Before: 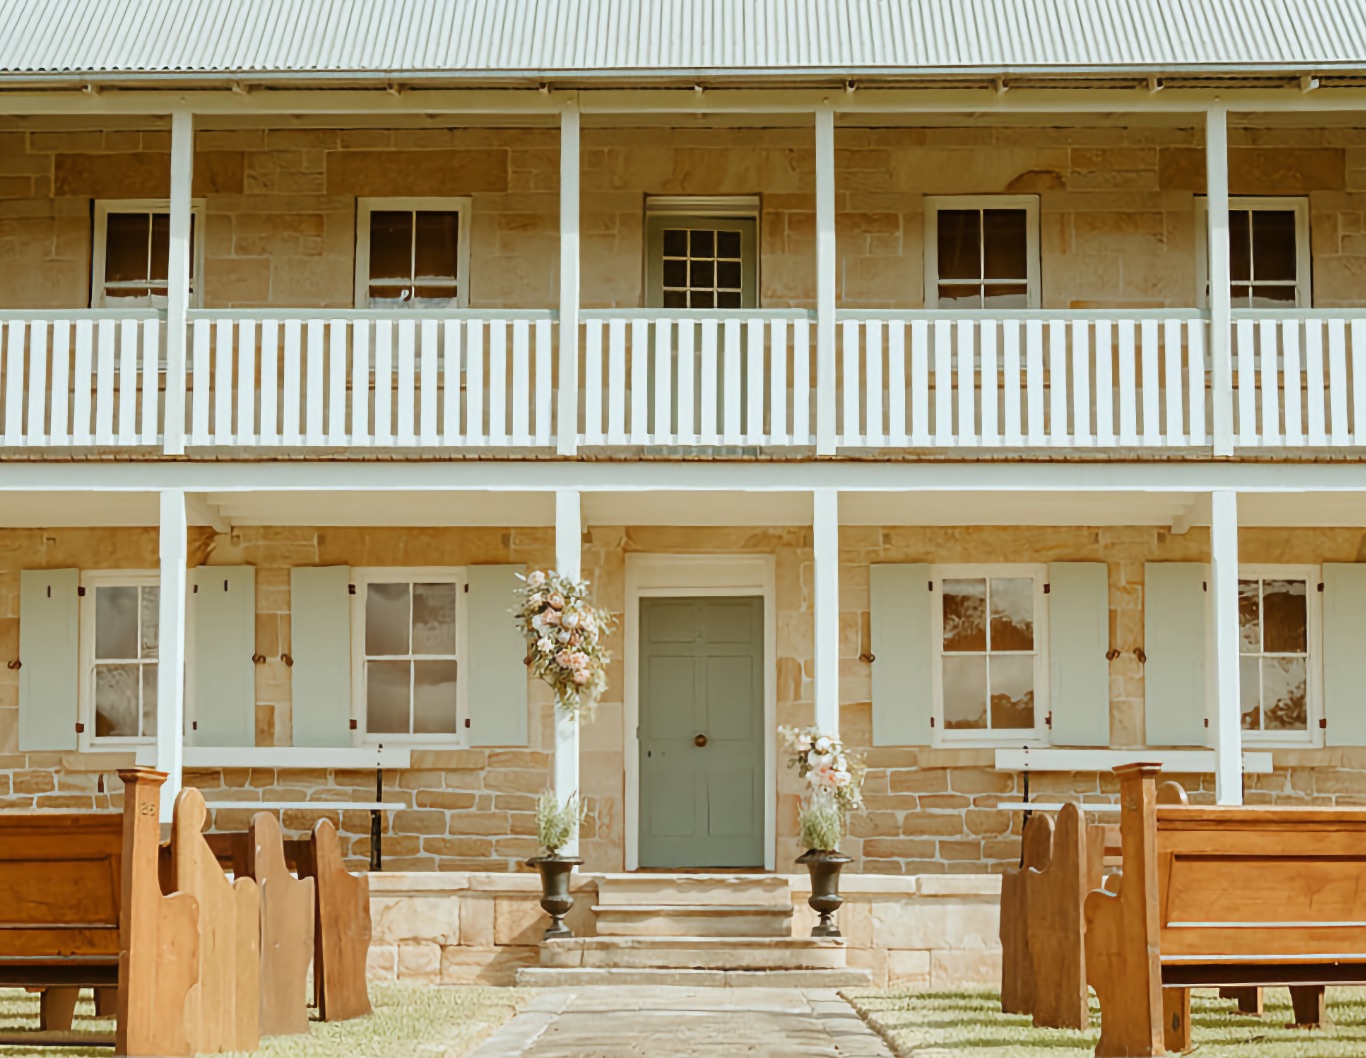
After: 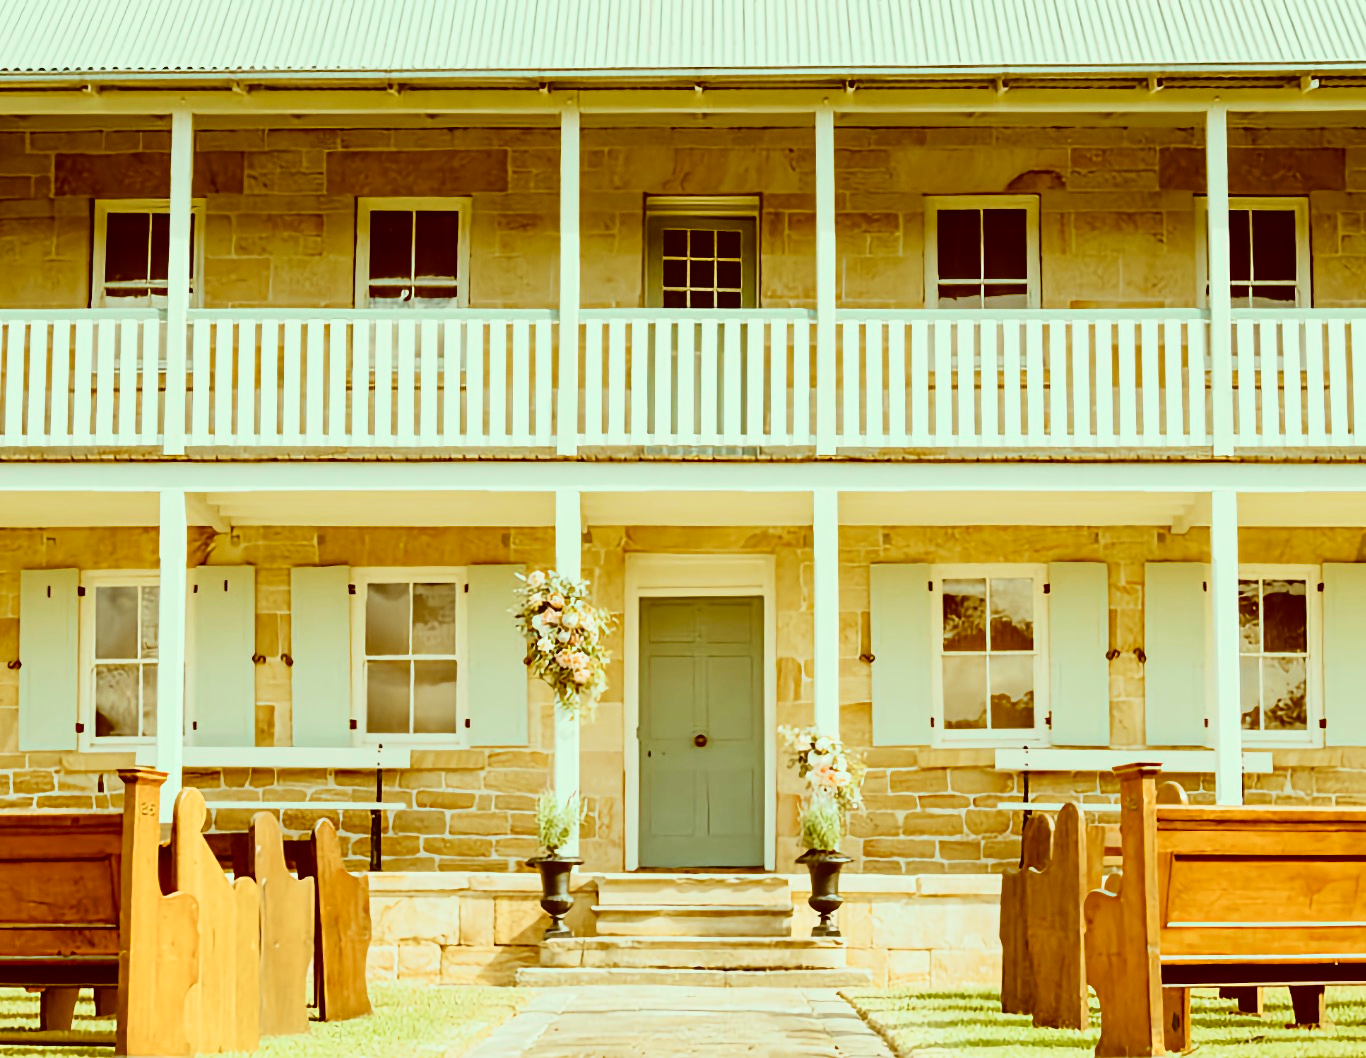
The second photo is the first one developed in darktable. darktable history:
color correction: highlights a* -5.3, highlights b* 9.8, shadows a* 9.8, shadows b* 24.26
white balance: red 0.974, blue 1.044
tone curve: curves: ch0 [(0, 0.022) (0.177, 0.086) (0.392, 0.438) (0.704, 0.844) (0.858, 0.938) (1, 0.981)]; ch1 [(0, 0) (0.402, 0.36) (0.476, 0.456) (0.498, 0.497) (0.518, 0.521) (0.58, 0.598) (0.619, 0.65) (0.692, 0.737) (1, 1)]; ch2 [(0, 0) (0.415, 0.438) (0.483, 0.499) (0.503, 0.503) (0.526, 0.532) (0.563, 0.604) (0.626, 0.697) (0.699, 0.753) (0.997, 0.858)], color space Lab, independent channels
